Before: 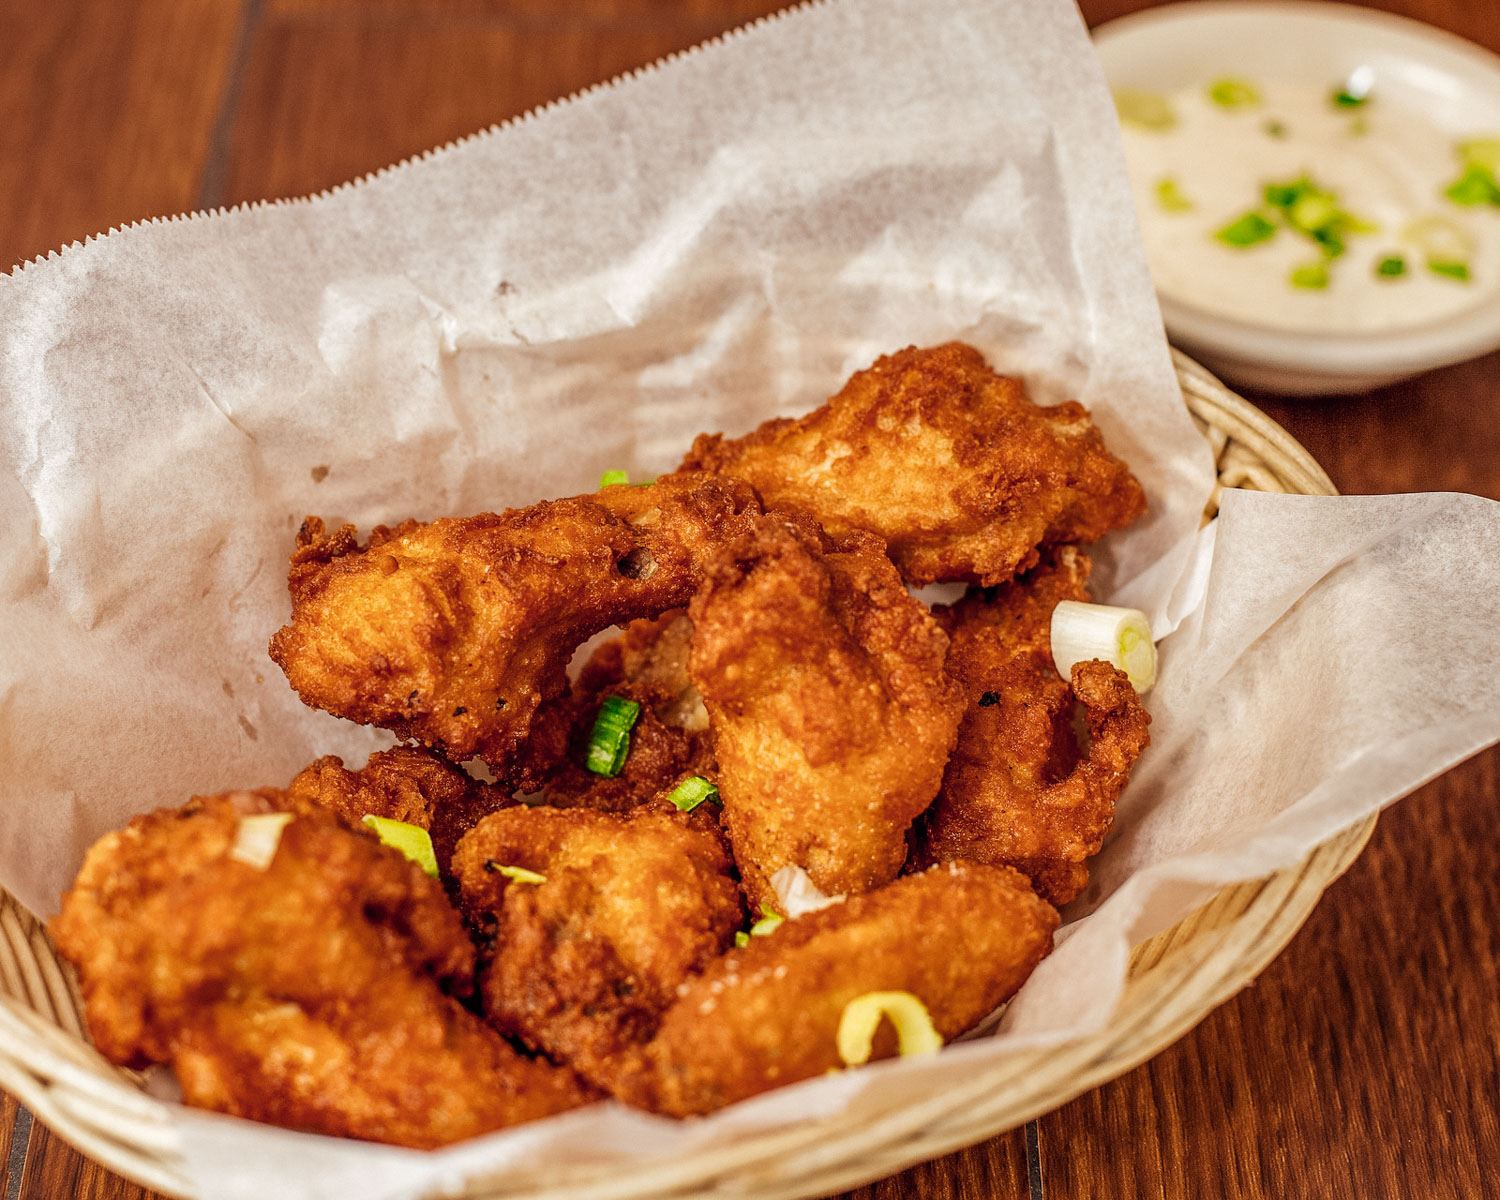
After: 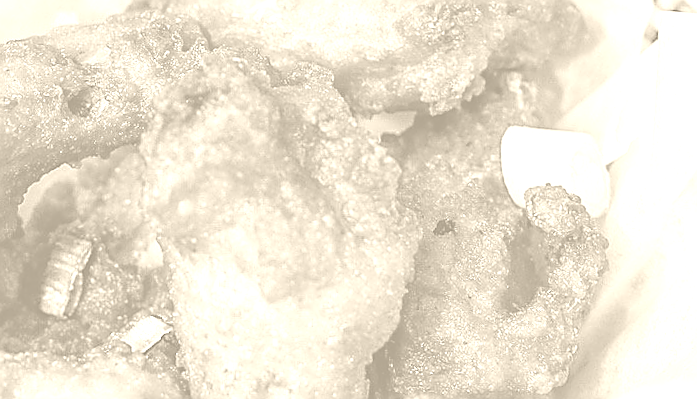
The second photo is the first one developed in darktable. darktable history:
white balance: red 0.954, blue 1.079
sharpen: radius 1.4, amount 1.25, threshold 0.7
colorize: hue 36°, saturation 71%, lightness 80.79%
rotate and perspective: rotation -1.68°, lens shift (vertical) -0.146, crop left 0.049, crop right 0.912, crop top 0.032, crop bottom 0.96
crop: left 36.607%, top 34.735%, right 13.146%, bottom 30.611%
